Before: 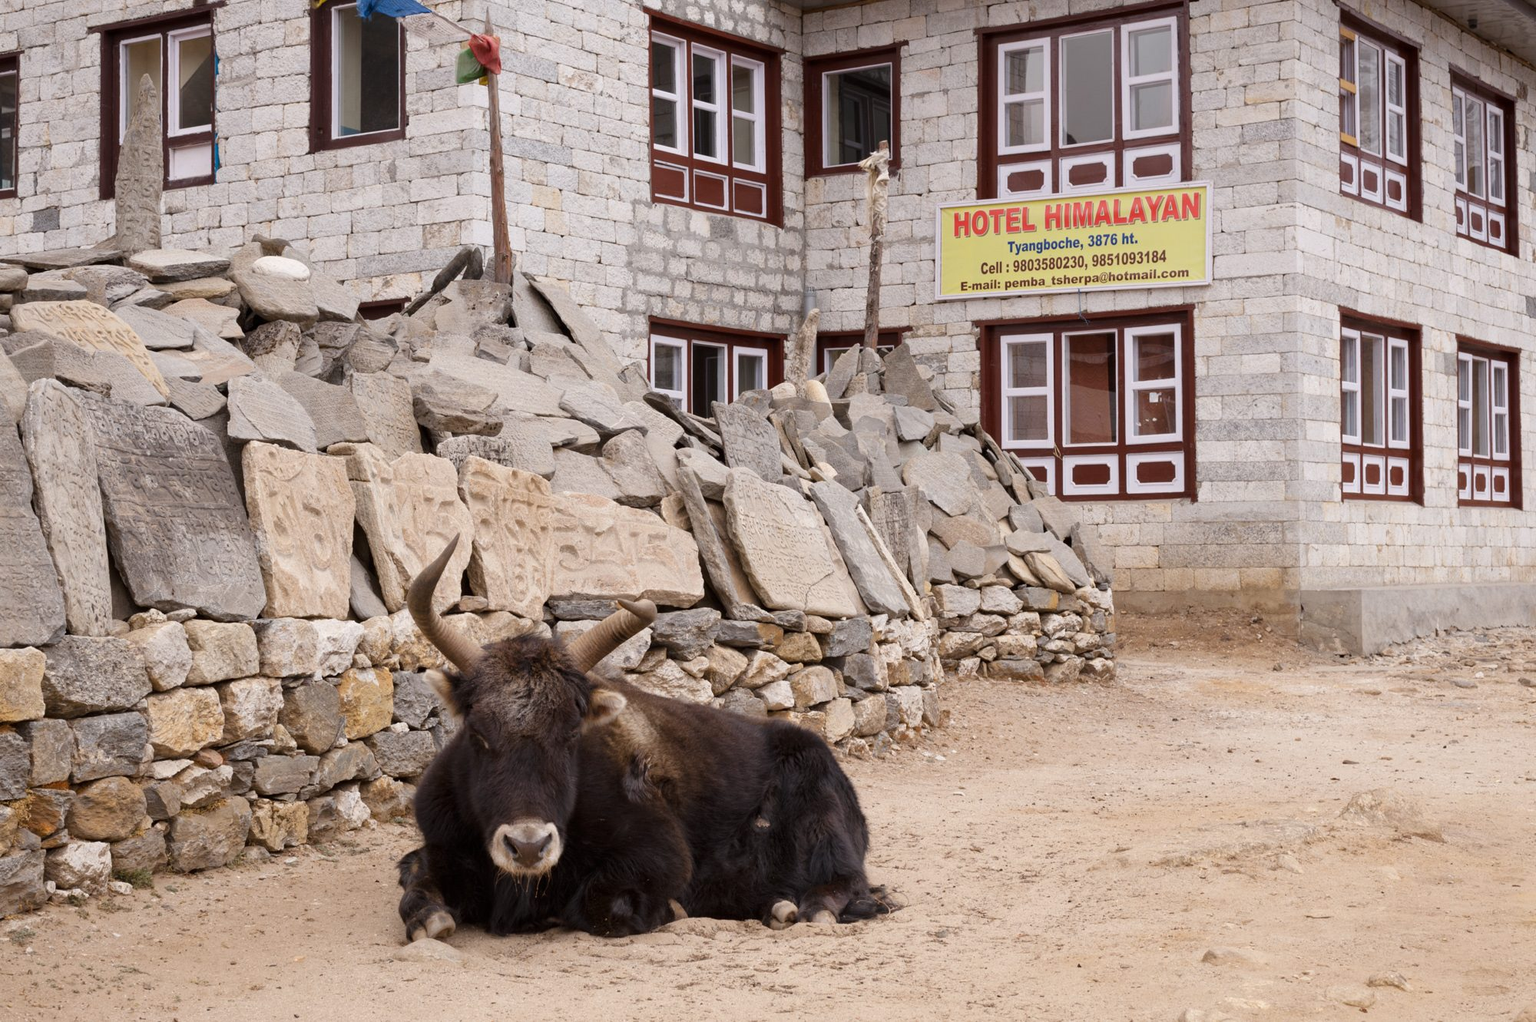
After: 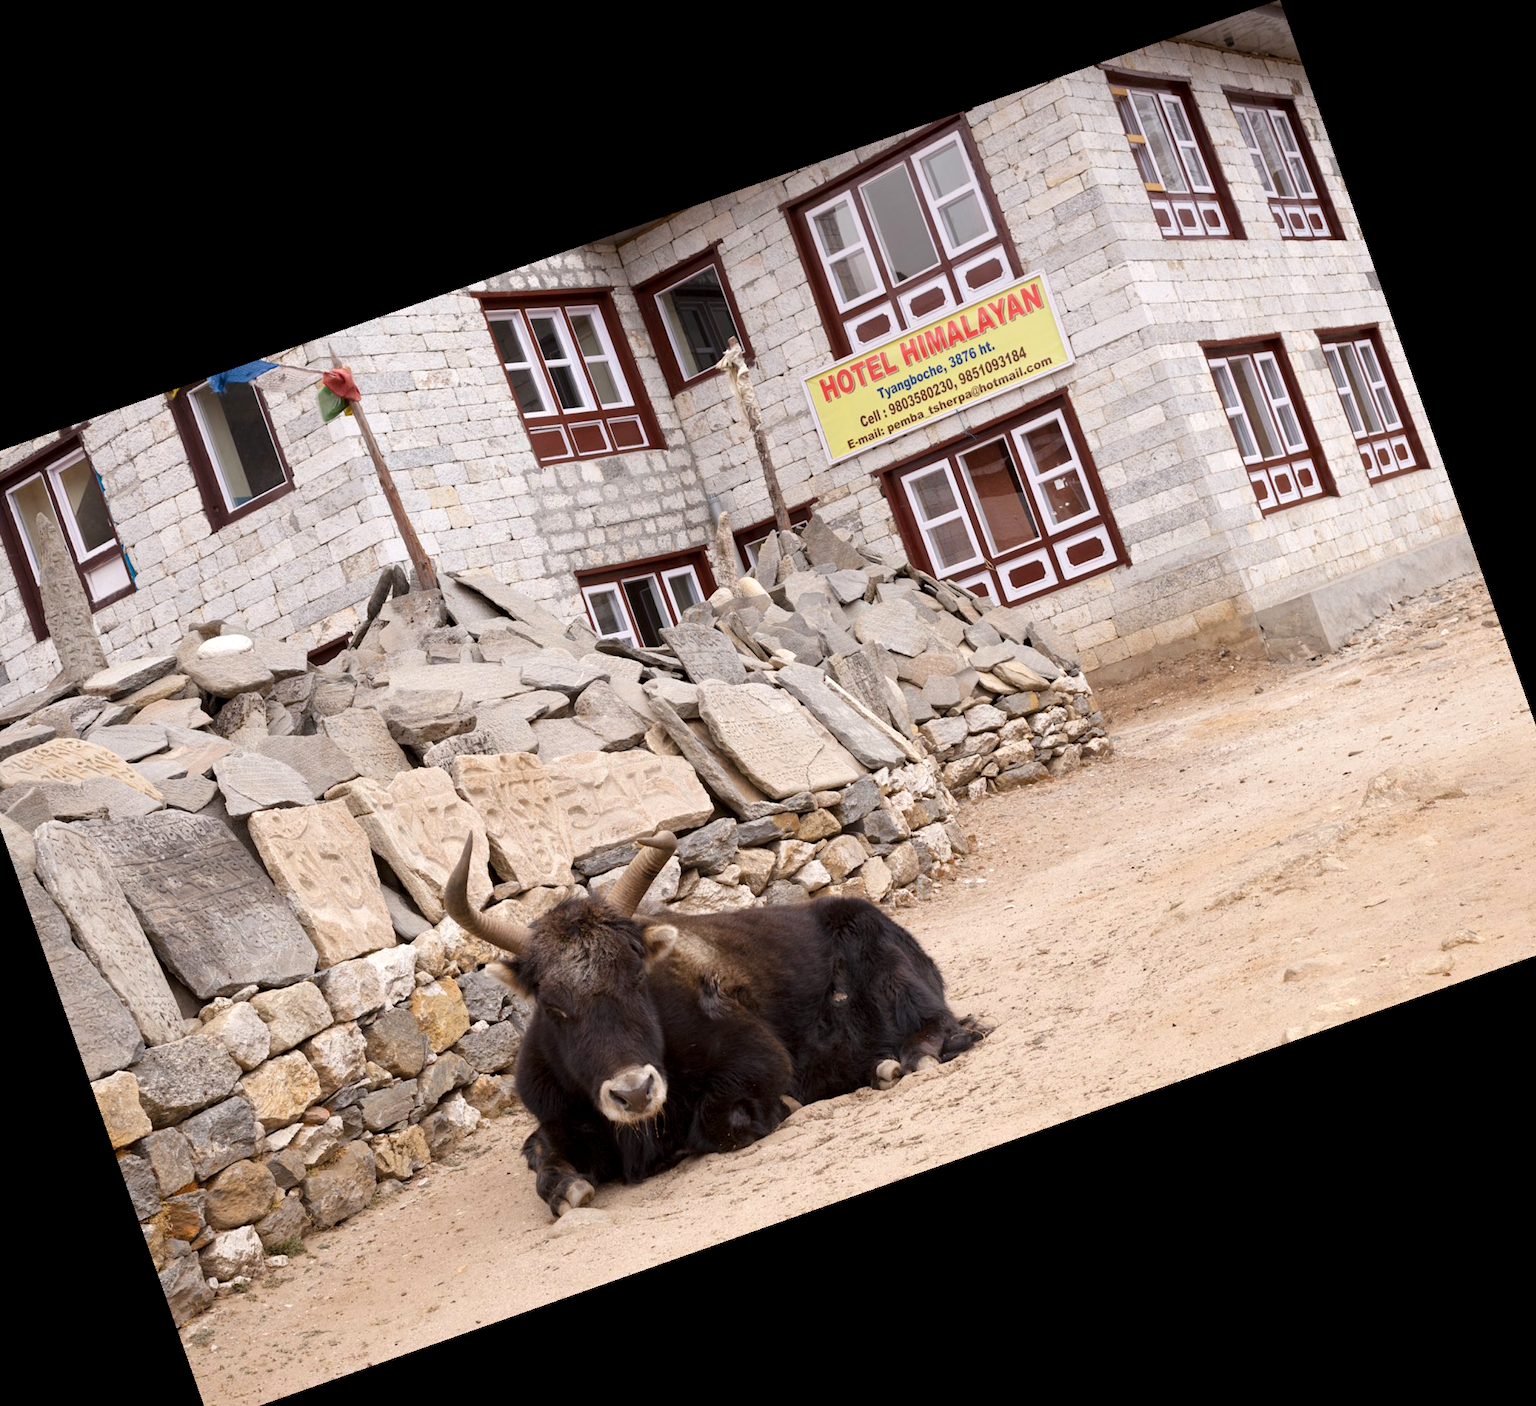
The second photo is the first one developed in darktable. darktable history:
exposure: black level correction 0.001, exposure 0.3 EV, compensate highlight preservation false
tone equalizer: on, module defaults
crop and rotate: angle 19.43°, left 6.812%, right 4.125%, bottom 1.087%
